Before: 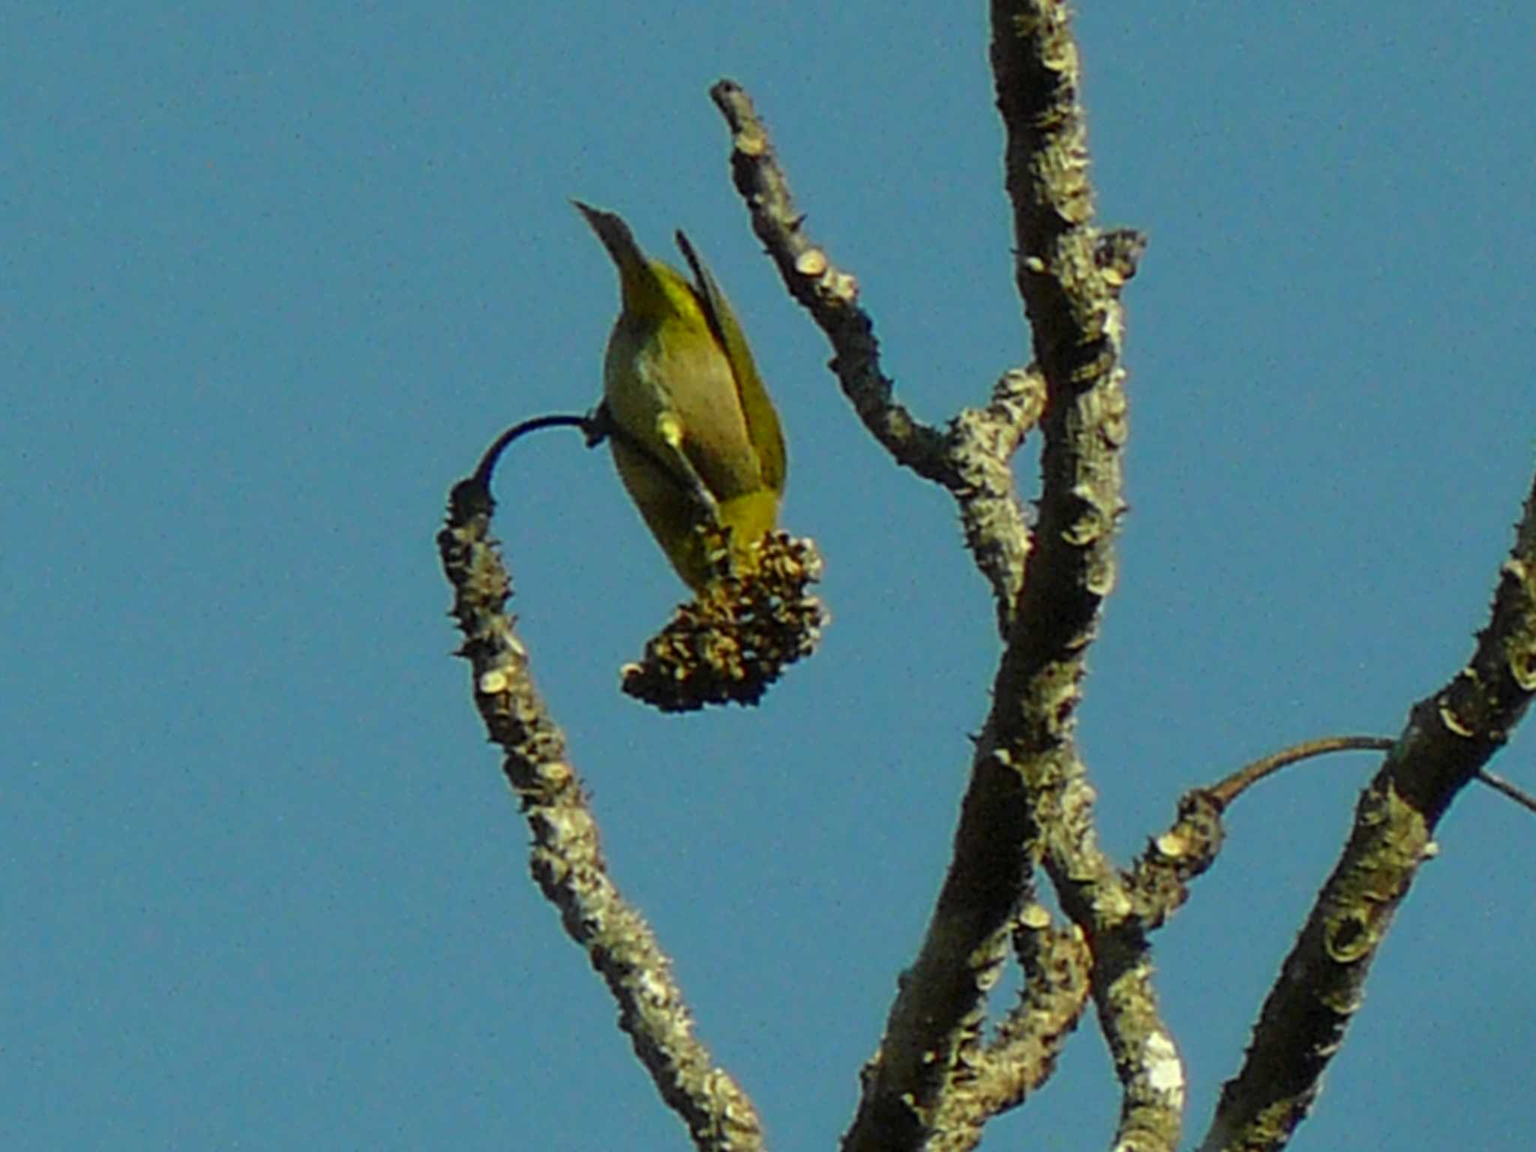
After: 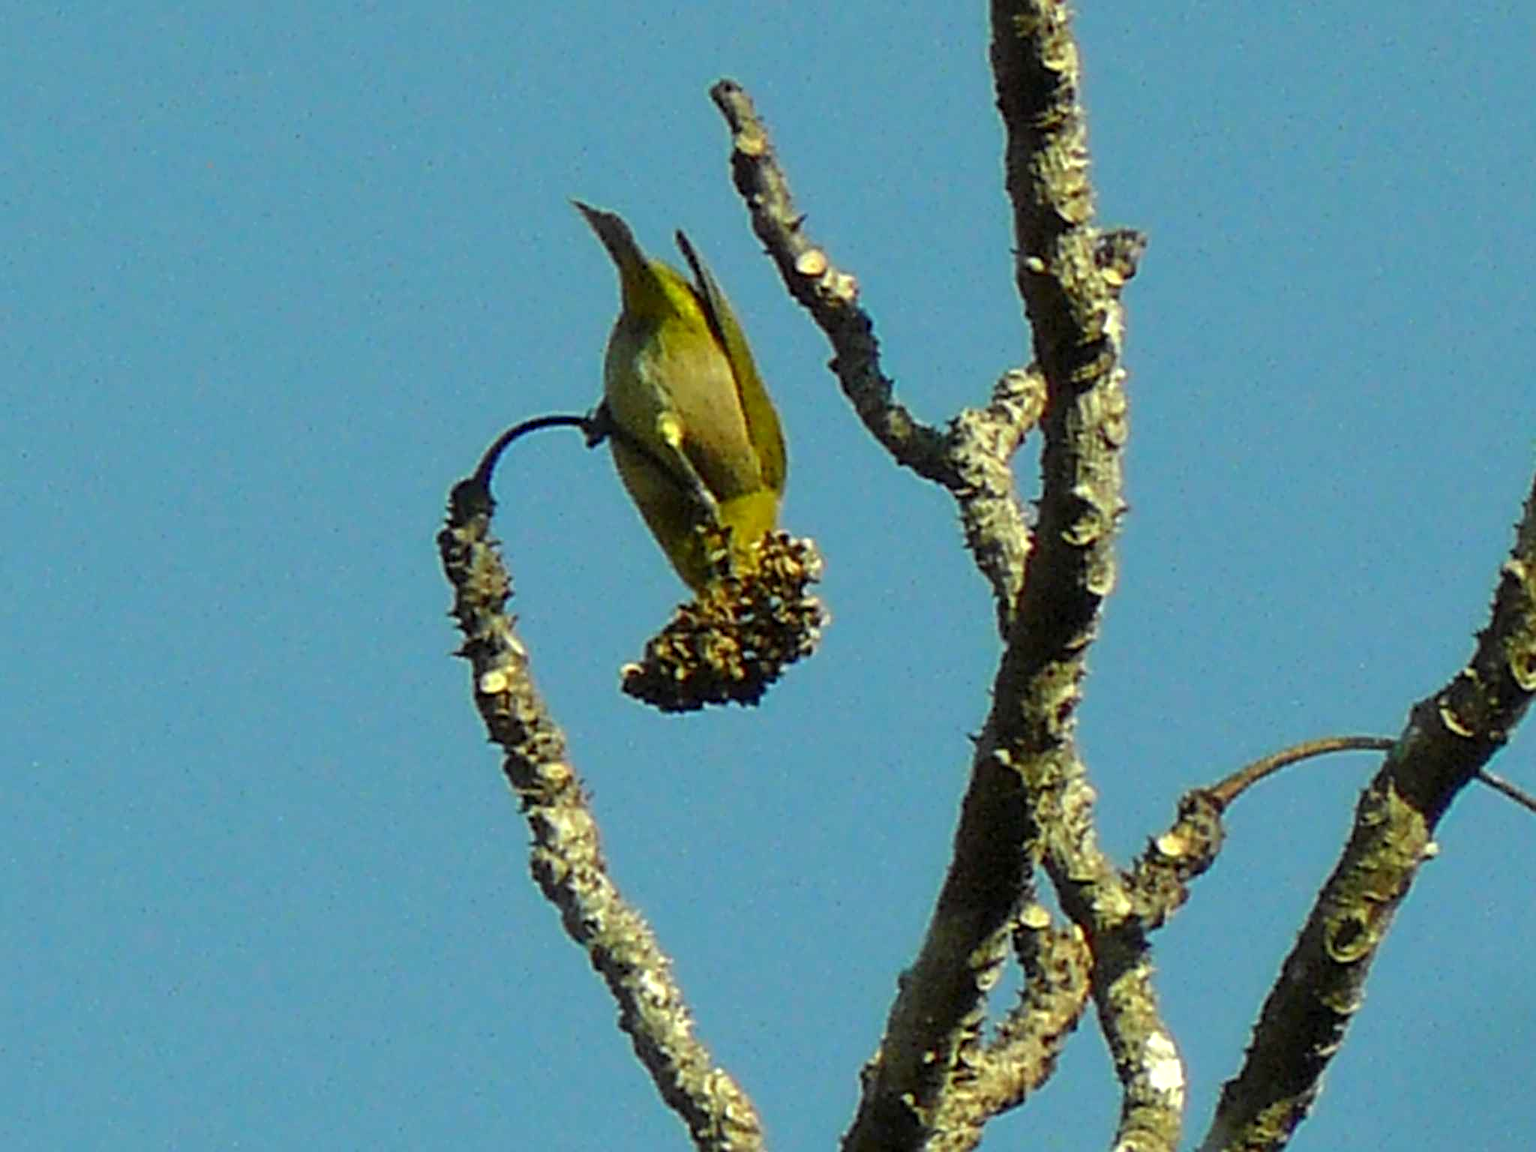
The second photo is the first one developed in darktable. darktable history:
sharpen: on, module defaults
exposure: black level correction 0.001, exposure 0.499 EV, compensate highlight preservation false
levels: white 99.9%
